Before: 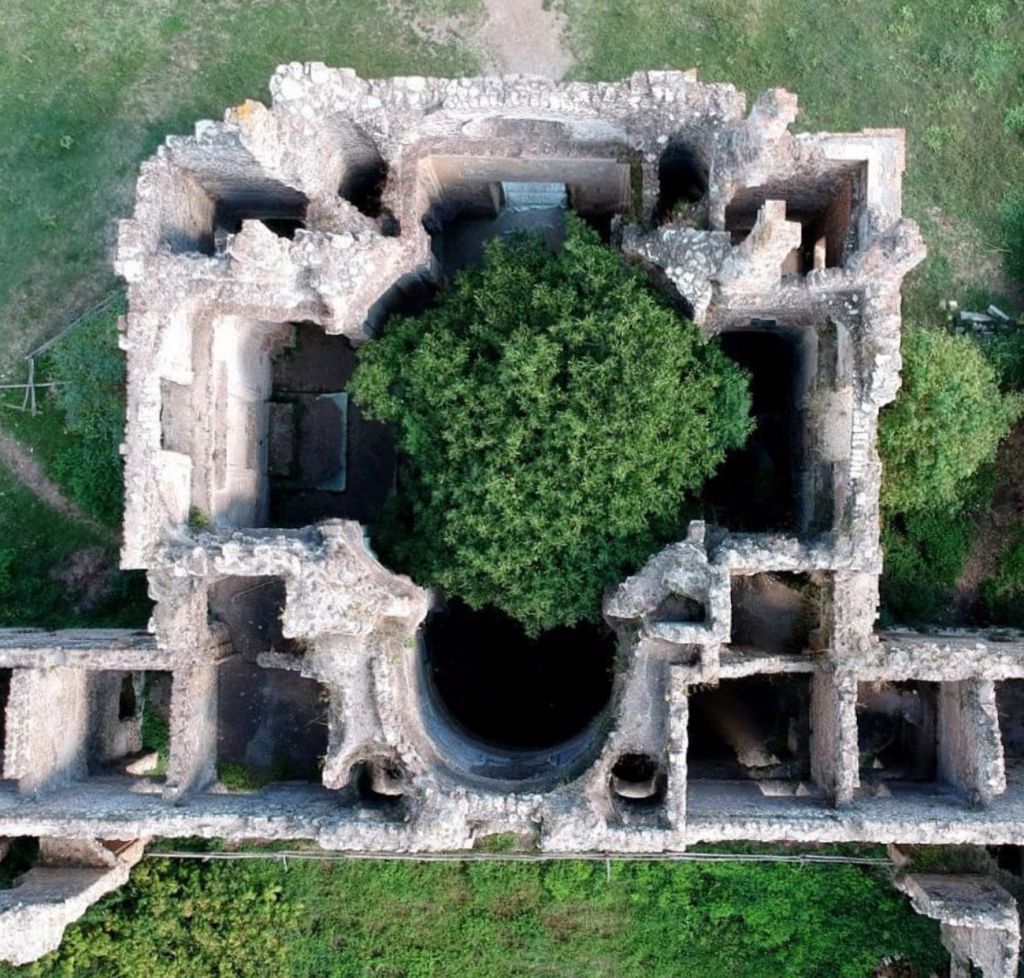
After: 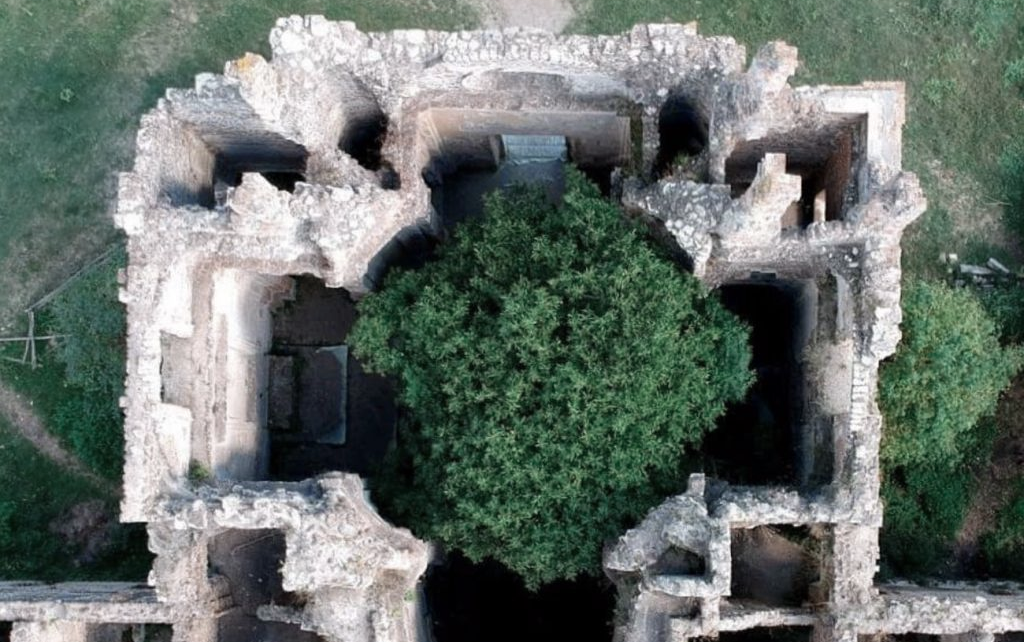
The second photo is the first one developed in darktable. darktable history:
crop and rotate: top 4.848%, bottom 29.503%
color zones: curves: ch0 [(0, 0.5) (0.125, 0.4) (0.25, 0.5) (0.375, 0.4) (0.5, 0.4) (0.625, 0.35) (0.75, 0.35) (0.875, 0.5)]; ch1 [(0, 0.35) (0.125, 0.45) (0.25, 0.35) (0.375, 0.35) (0.5, 0.35) (0.625, 0.35) (0.75, 0.45) (0.875, 0.35)]; ch2 [(0, 0.6) (0.125, 0.5) (0.25, 0.5) (0.375, 0.6) (0.5, 0.6) (0.625, 0.5) (0.75, 0.5) (0.875, 0.5)]
